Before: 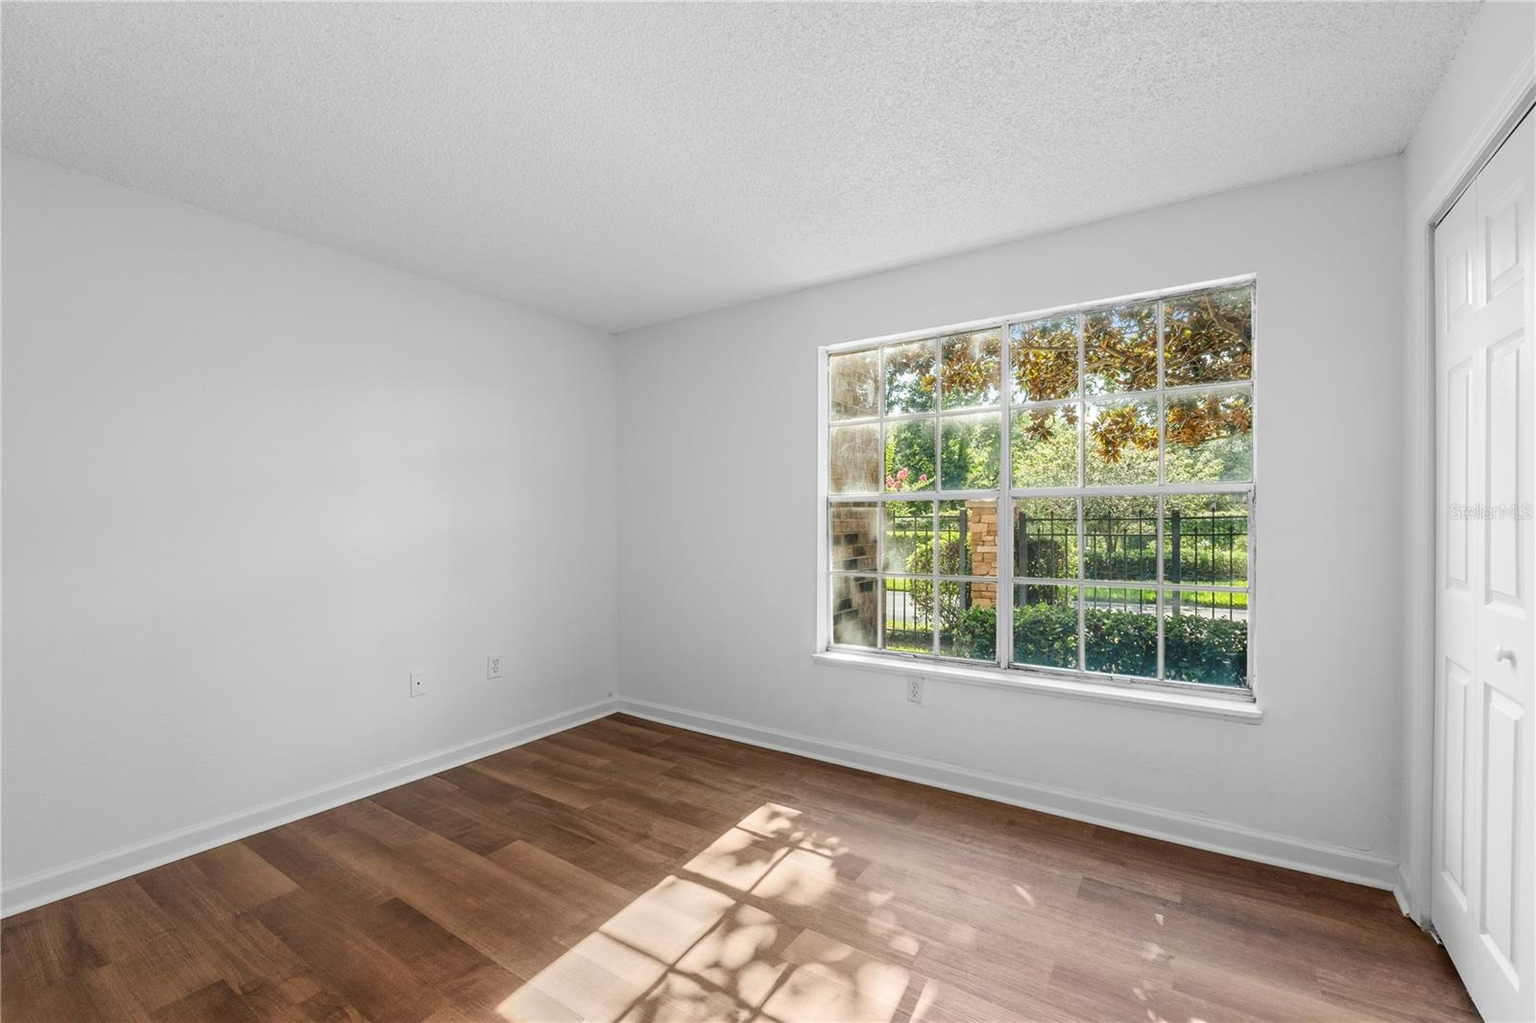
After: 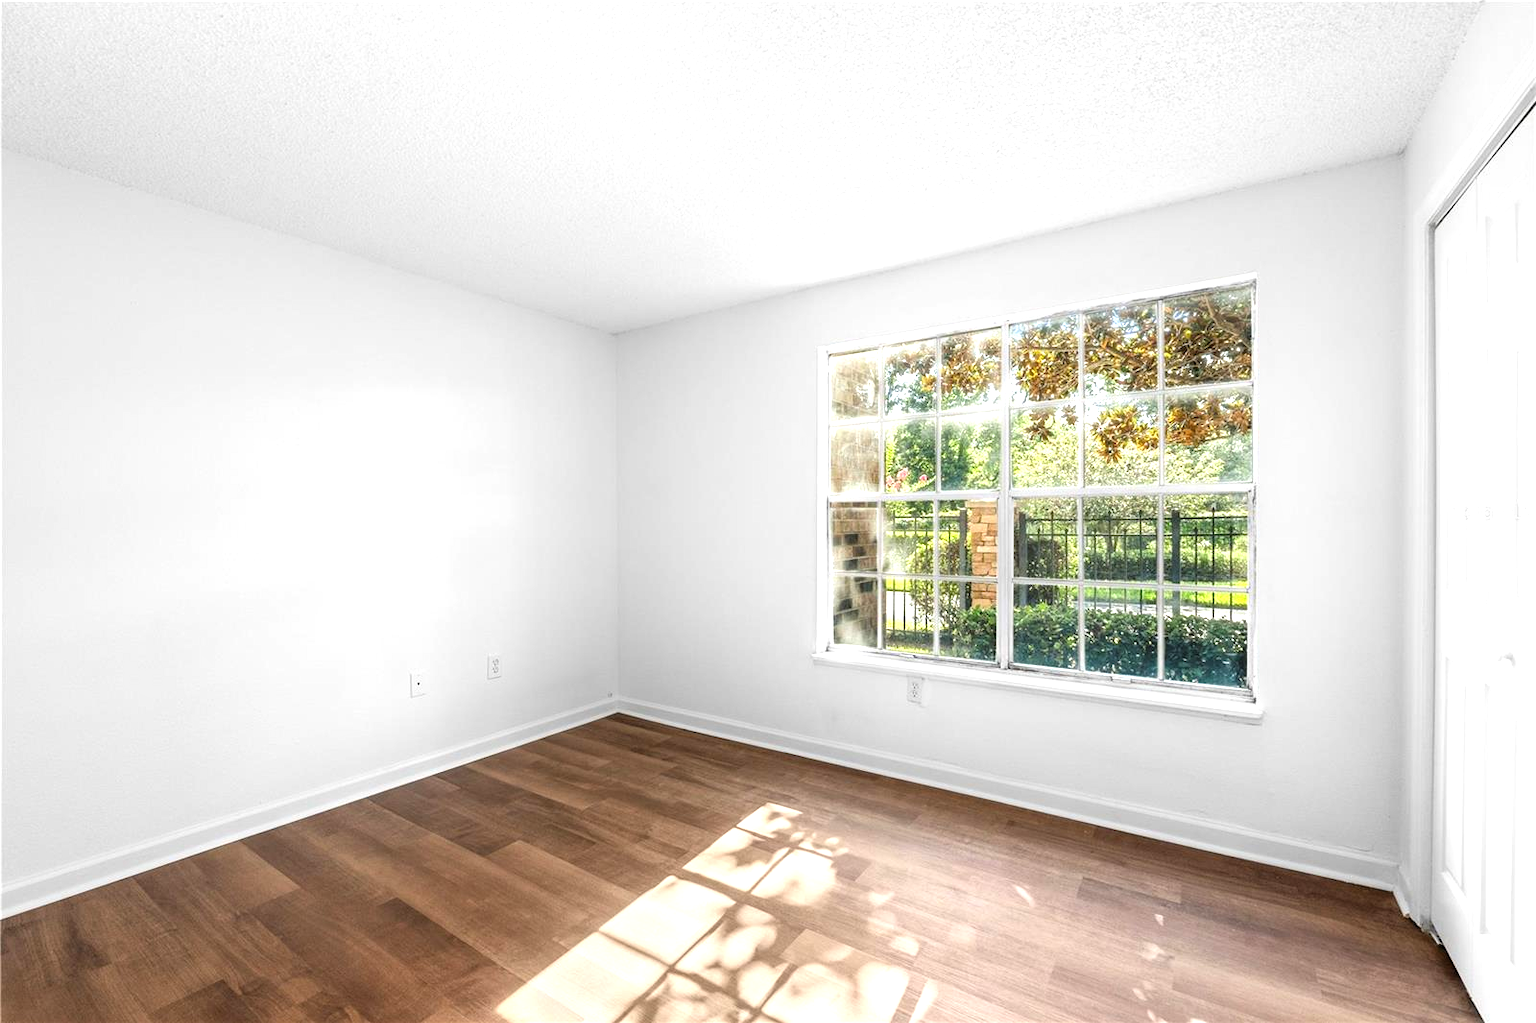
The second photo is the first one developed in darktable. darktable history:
tone equalizer: -8 EV -0.75 EV, -7 EV -0.686 EV, -6 EV -0.587 EV, -5 EV -0.389 EV, -3 EV 0.395 EV, -2 EV 0.6 EV, -1 EV 0.696 EV, +0 EV 0.776 EV
